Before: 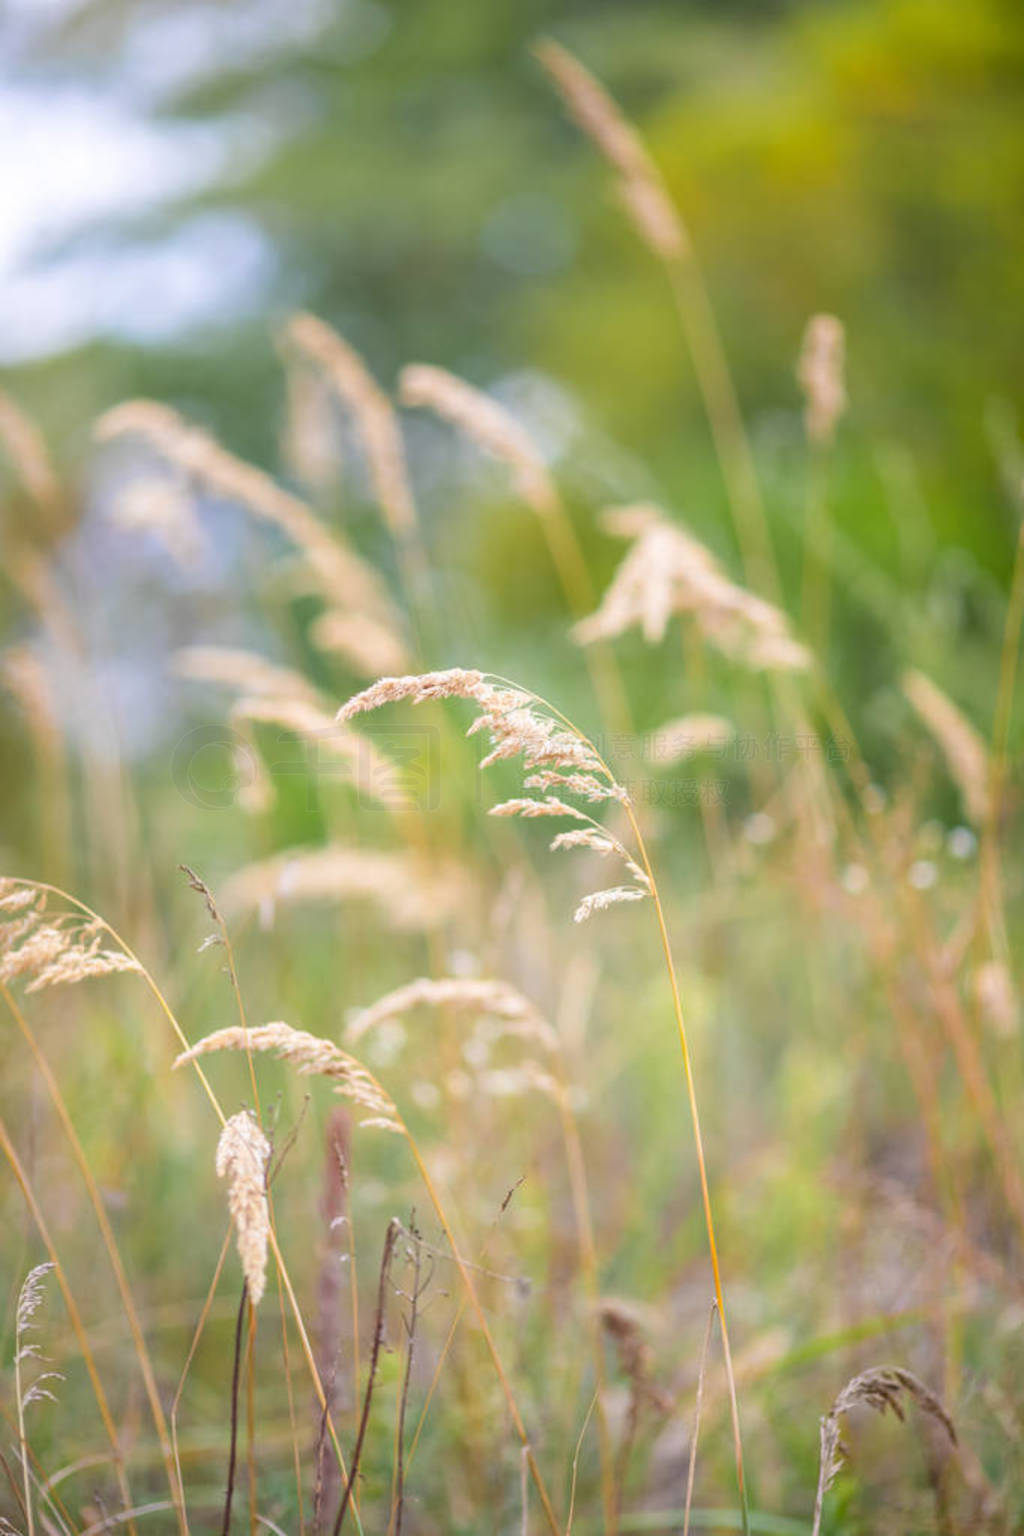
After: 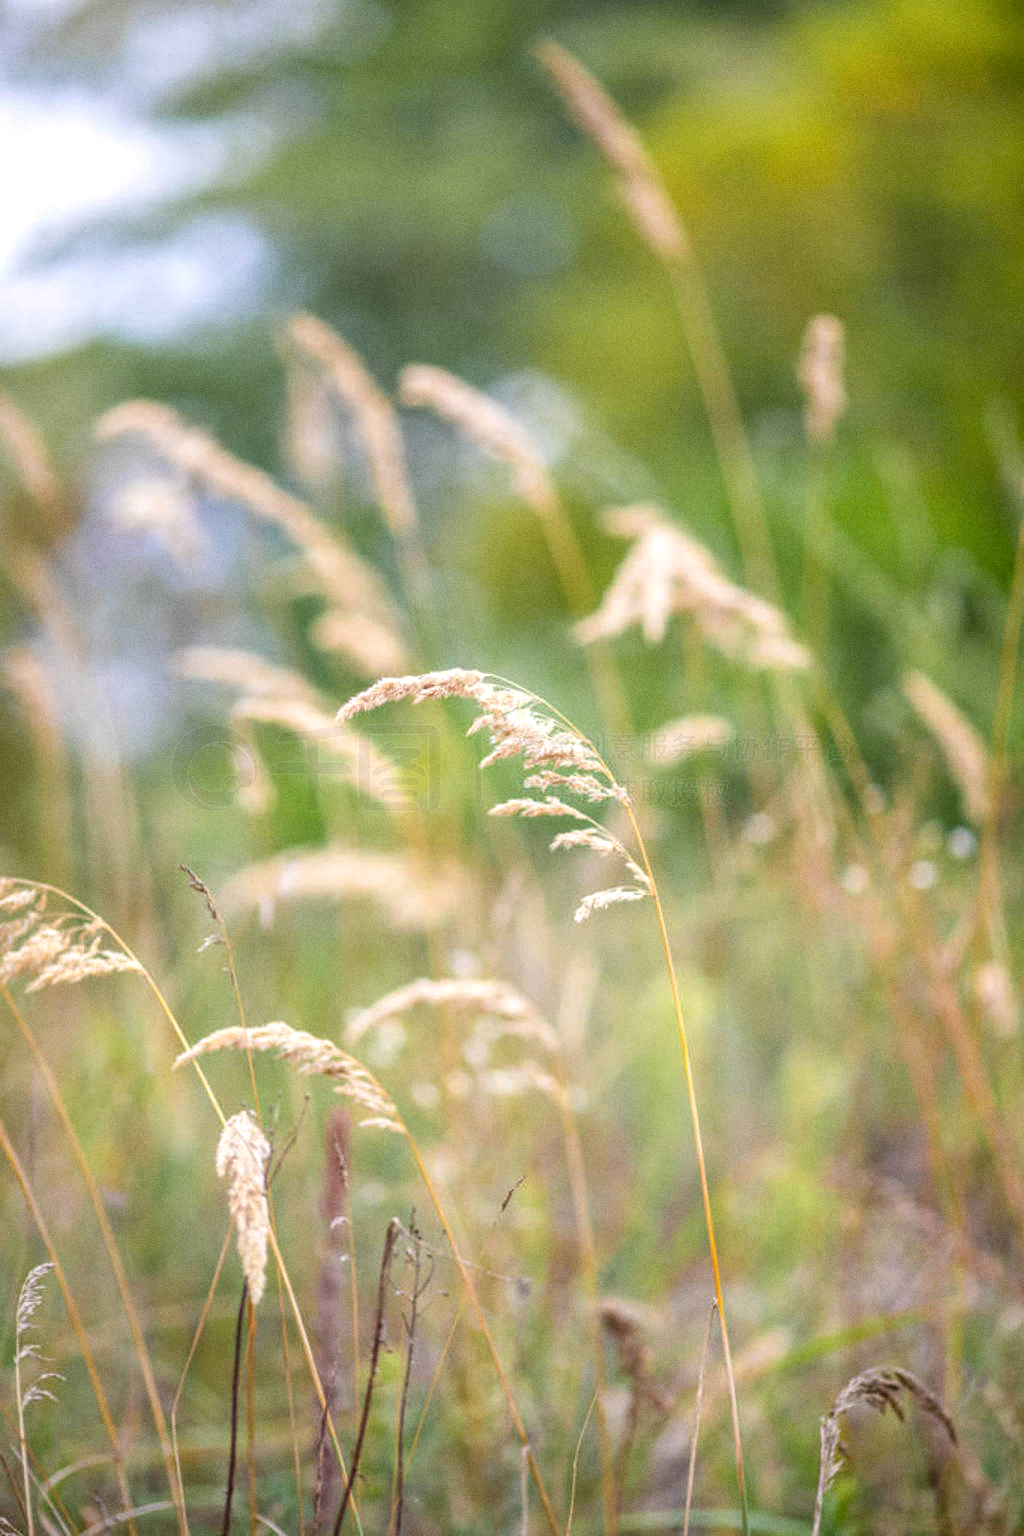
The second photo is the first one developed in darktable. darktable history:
local contrast: detail 130%
grain: coarseness 0.09 ISO
